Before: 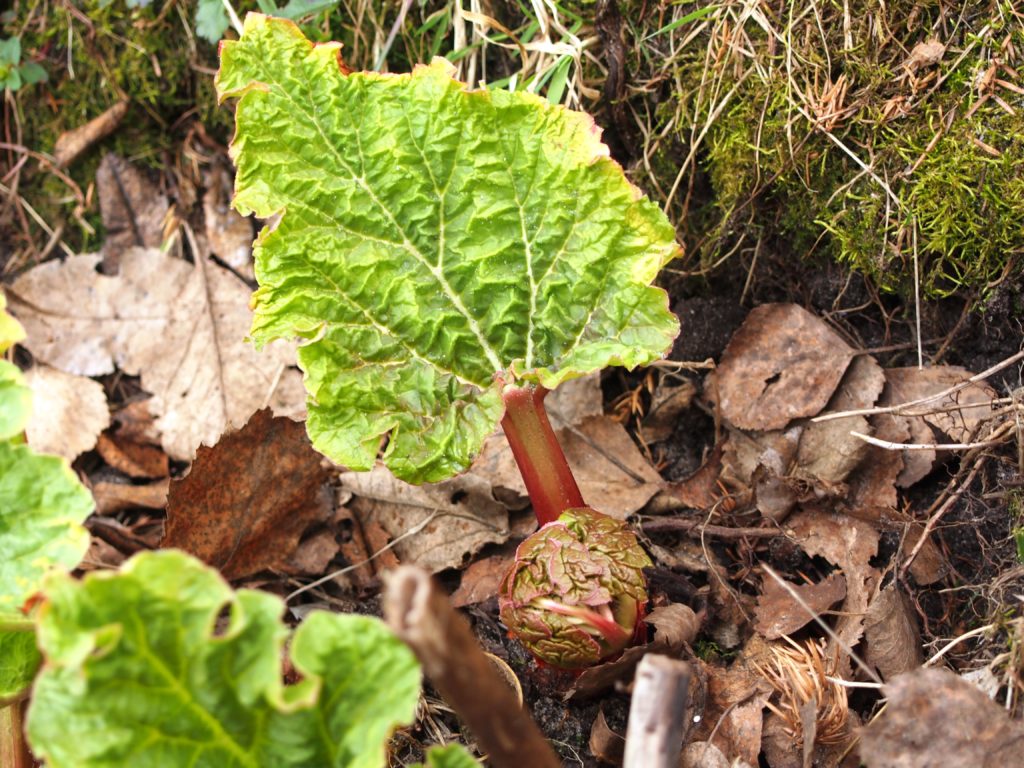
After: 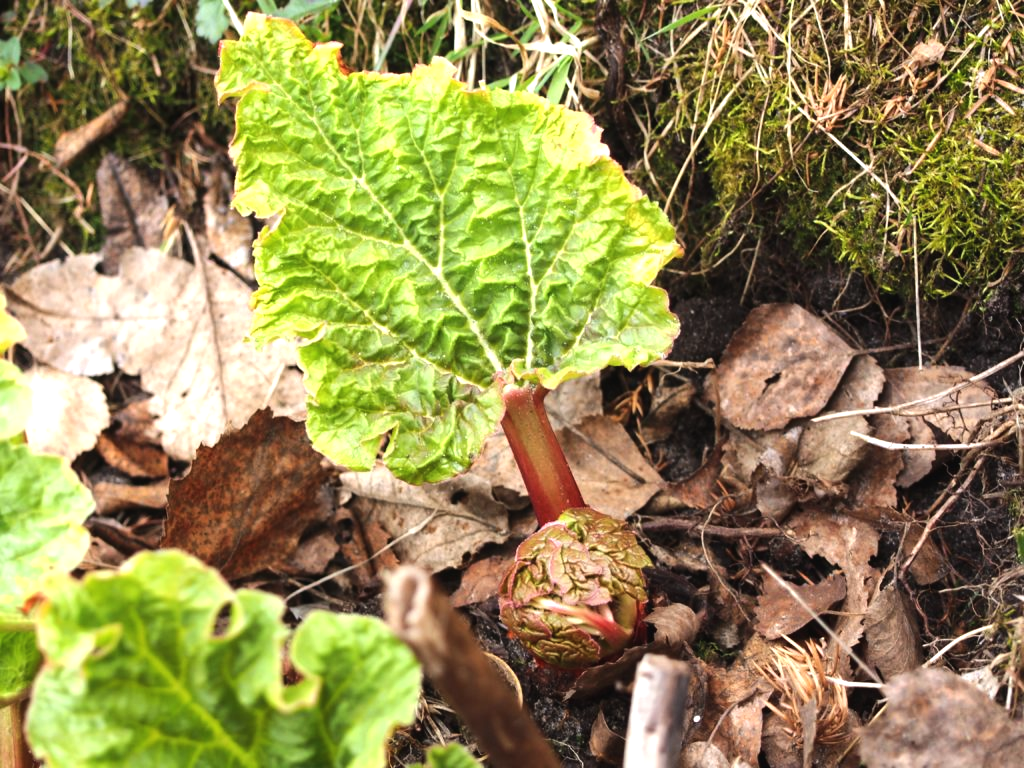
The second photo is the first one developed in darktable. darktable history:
tone equalizer: -8 EV -0.454 EV, -7 EV -0.401 EV, -6 EV -0.365 EV, -5 EV -0.229 EV, -3 EV 0.249 EV, -2 EV 0.32 EV, -1 EV 0.394 EV, +0 EV 0.443 EV, edges refinement/feathering 500, mask exposure compensation -1.57 EV, preserve details no
exposure: black level correction -0.003, exposure 0.043 EV, compensate highlight preservation false
